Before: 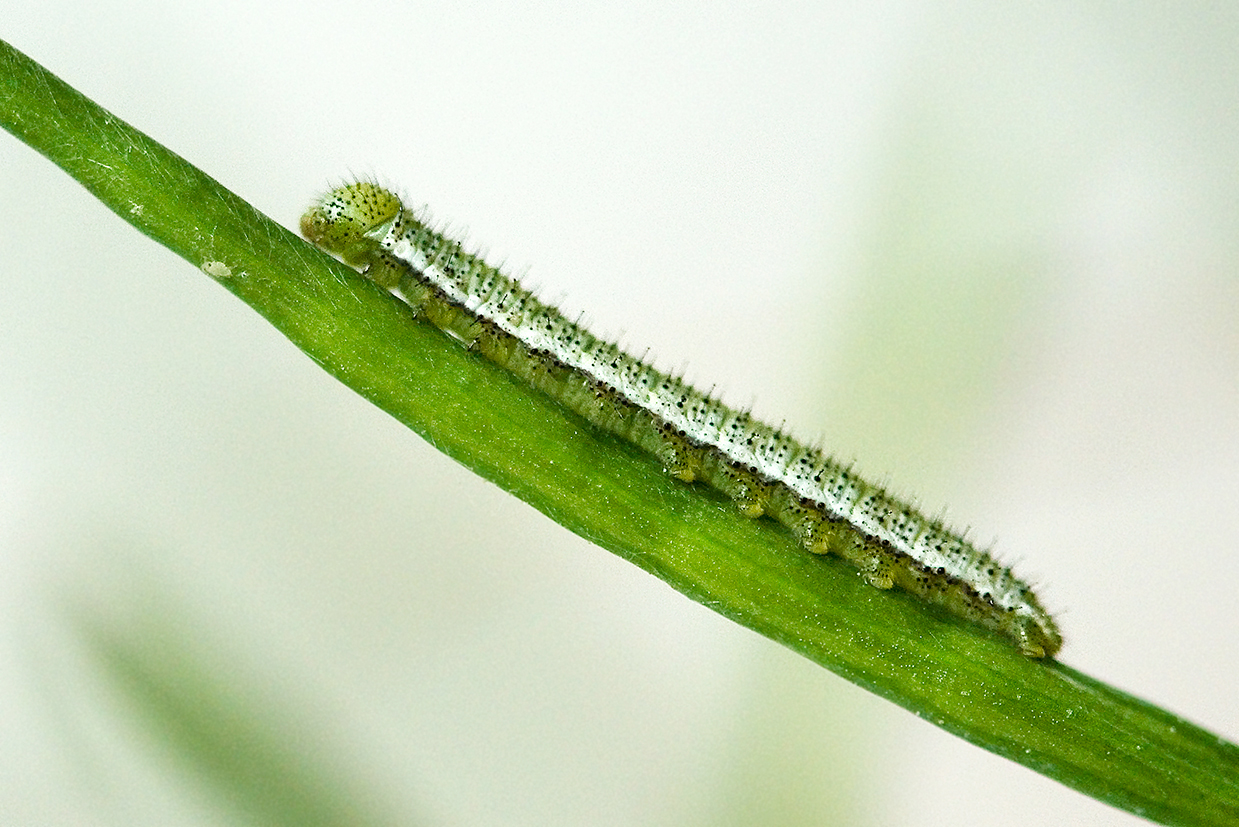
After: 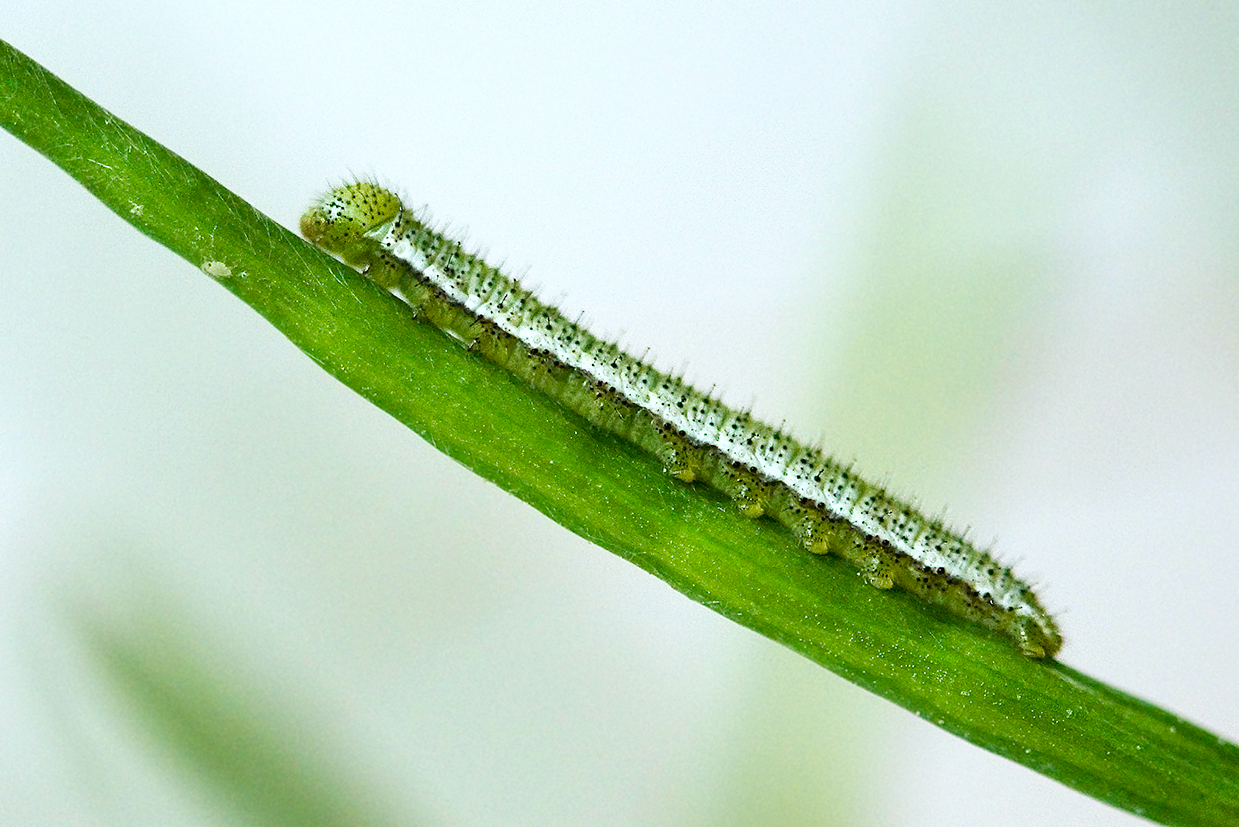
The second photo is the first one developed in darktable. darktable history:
white balance: red 0.967, blue 1.049
contrast brightness saturation: saturation 0.13
